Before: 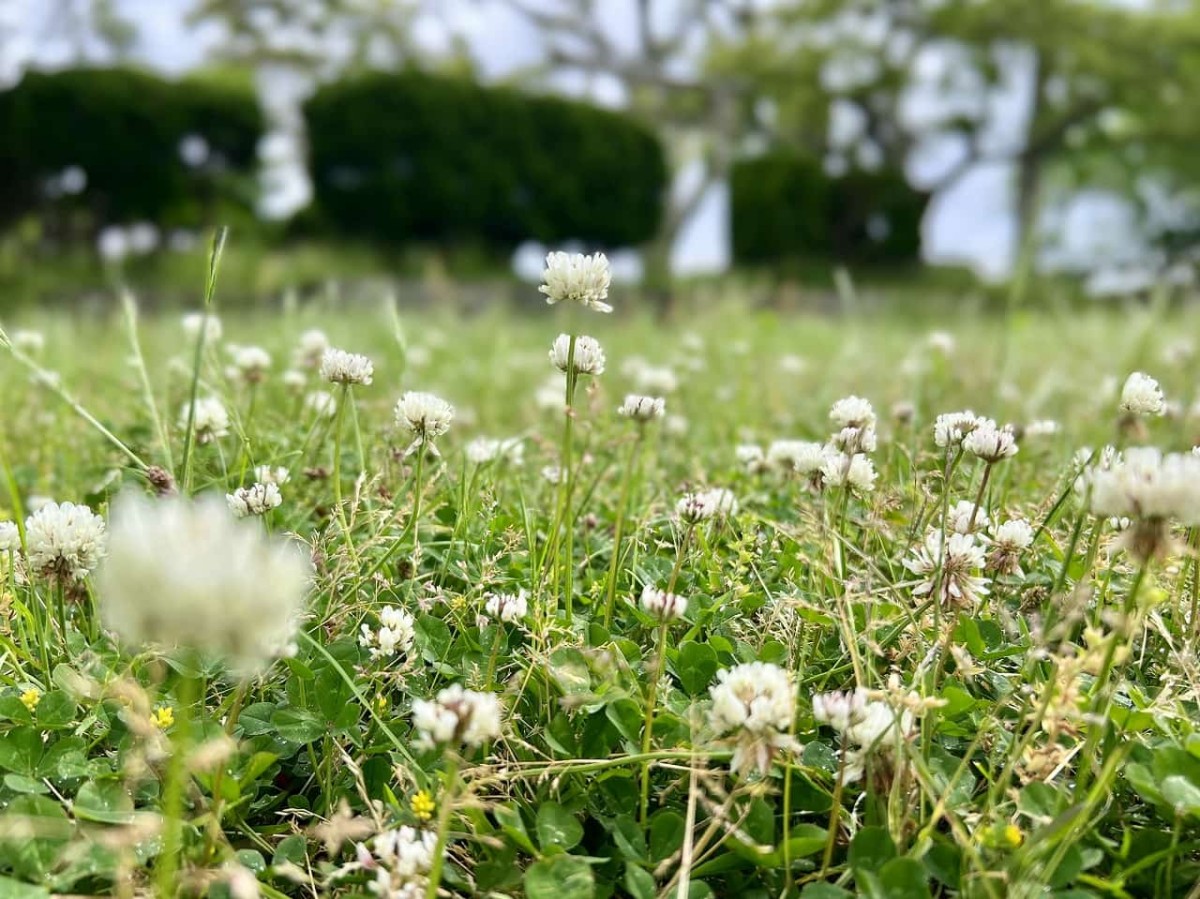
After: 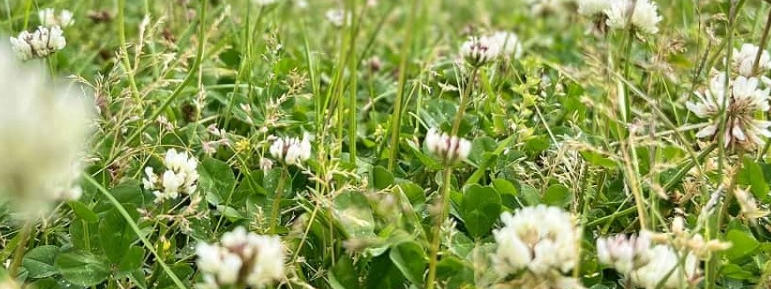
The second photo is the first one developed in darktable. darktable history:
velvia: strength 14.73%
crop: left 18.053%, top 50.875%, right 17.69%, bottom 16.888%
